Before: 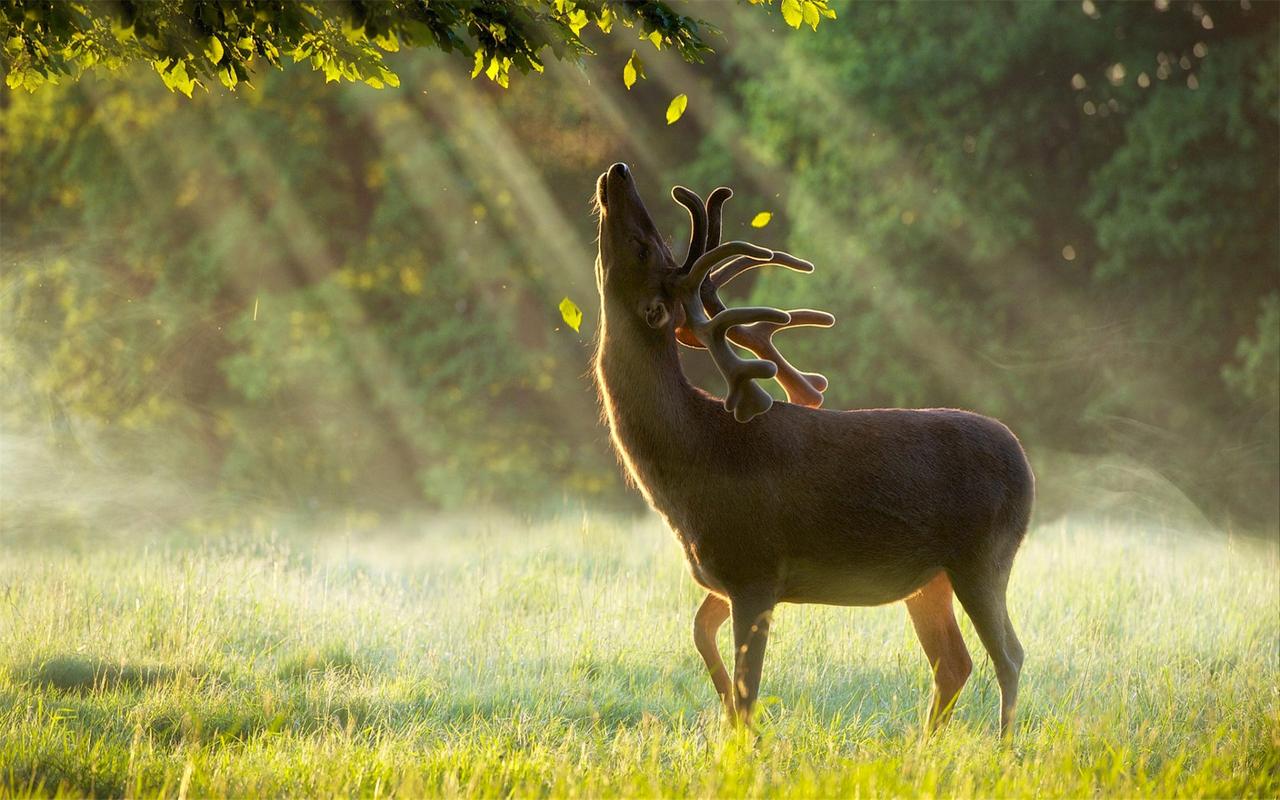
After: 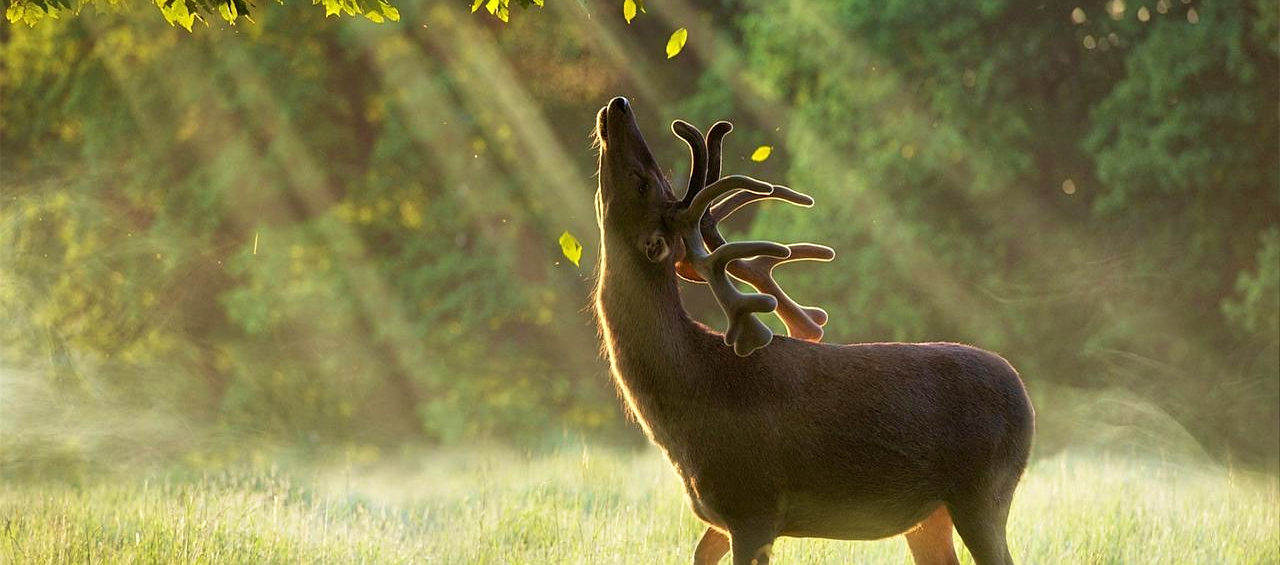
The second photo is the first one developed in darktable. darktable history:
crop and rotate: top 8.293%, bottom 20.996%
velvia: on, module defaults
sharpen: amount 0.2
shadows and highlights: soften with gaussian
